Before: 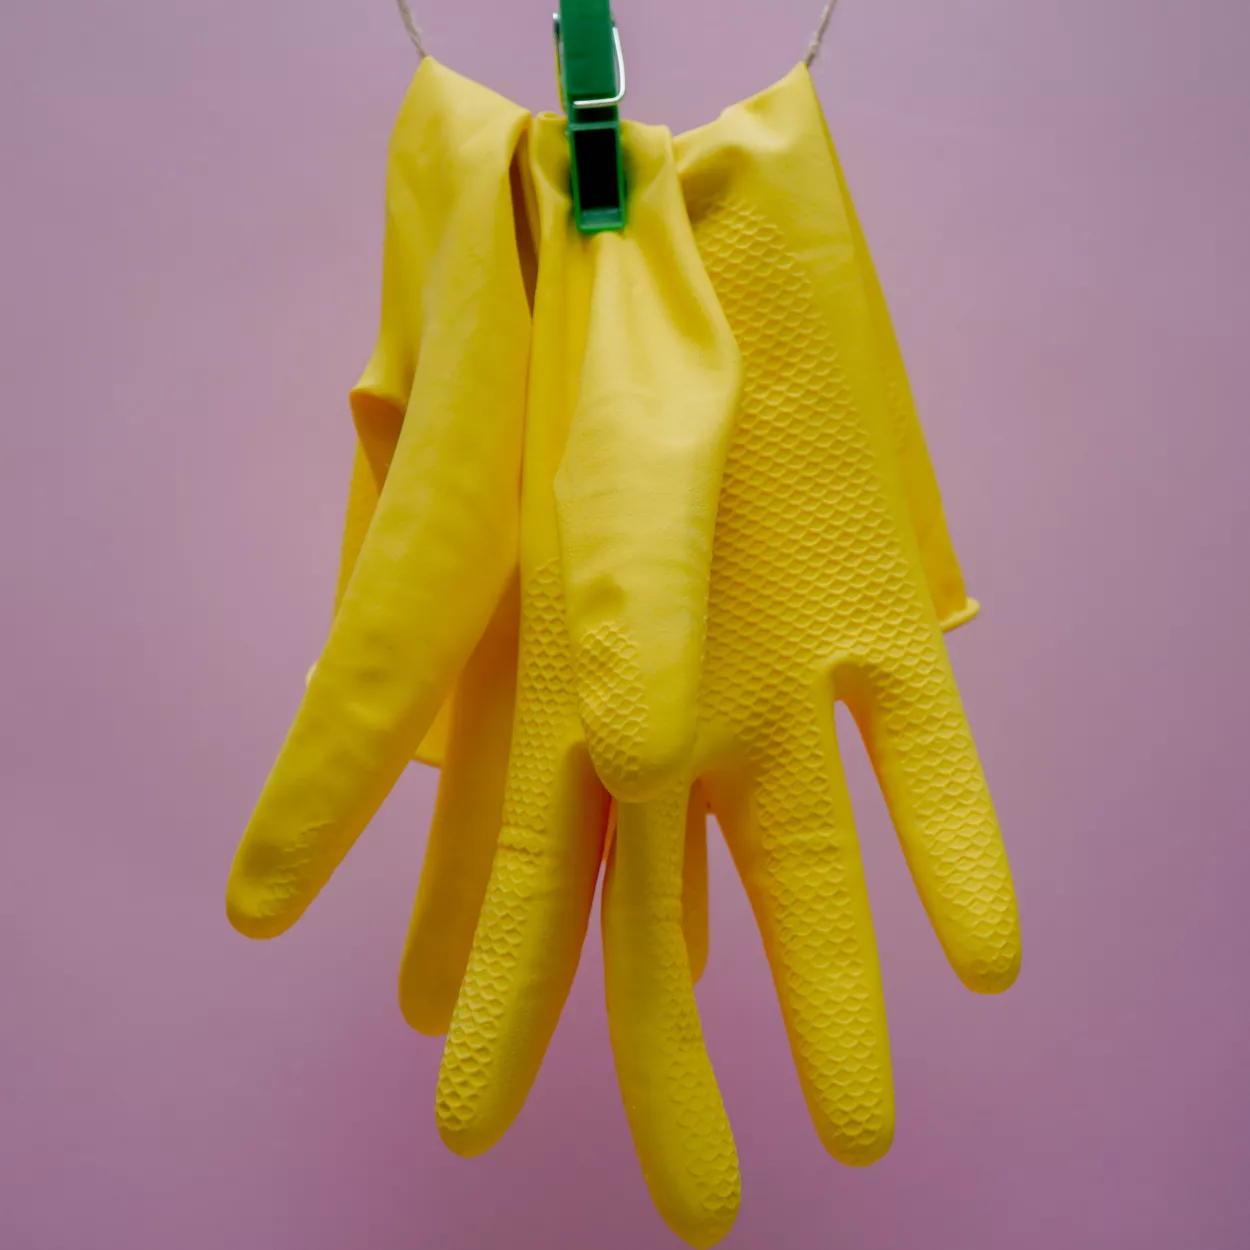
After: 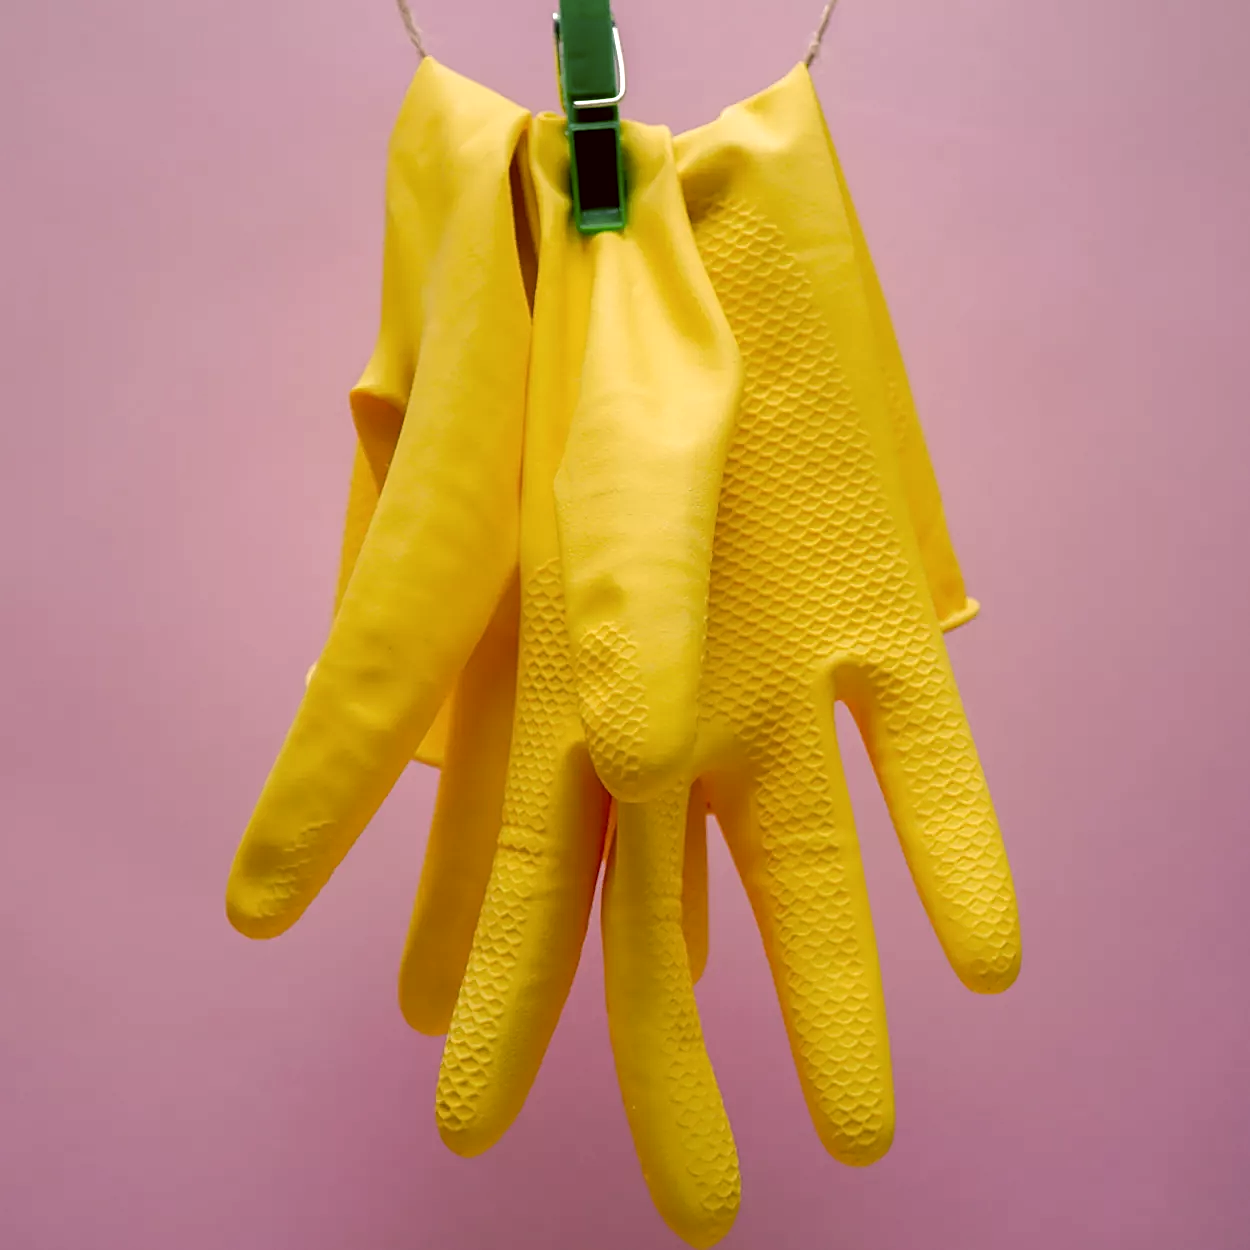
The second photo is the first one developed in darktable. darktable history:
sharpen: amount 0.47
tone equalizer: -8 EV -0.449 EV, -7 EV -0.354 EV, -6 EV -0.32 EV, -5 EV -0.226 EV, -3 EV 0.191 EV, -2 EV 0.339 EV, -1 EV 0.395 EV, +0 EV 0.416 EV, edges refinement/feathering 500, mask exposure compensation -1.57 EV, preserve details no
color correction: highlights a* 6.54, highlights b* 7.95, shadows a* 6.28, shadows b* 7.44, saturation 0.901
